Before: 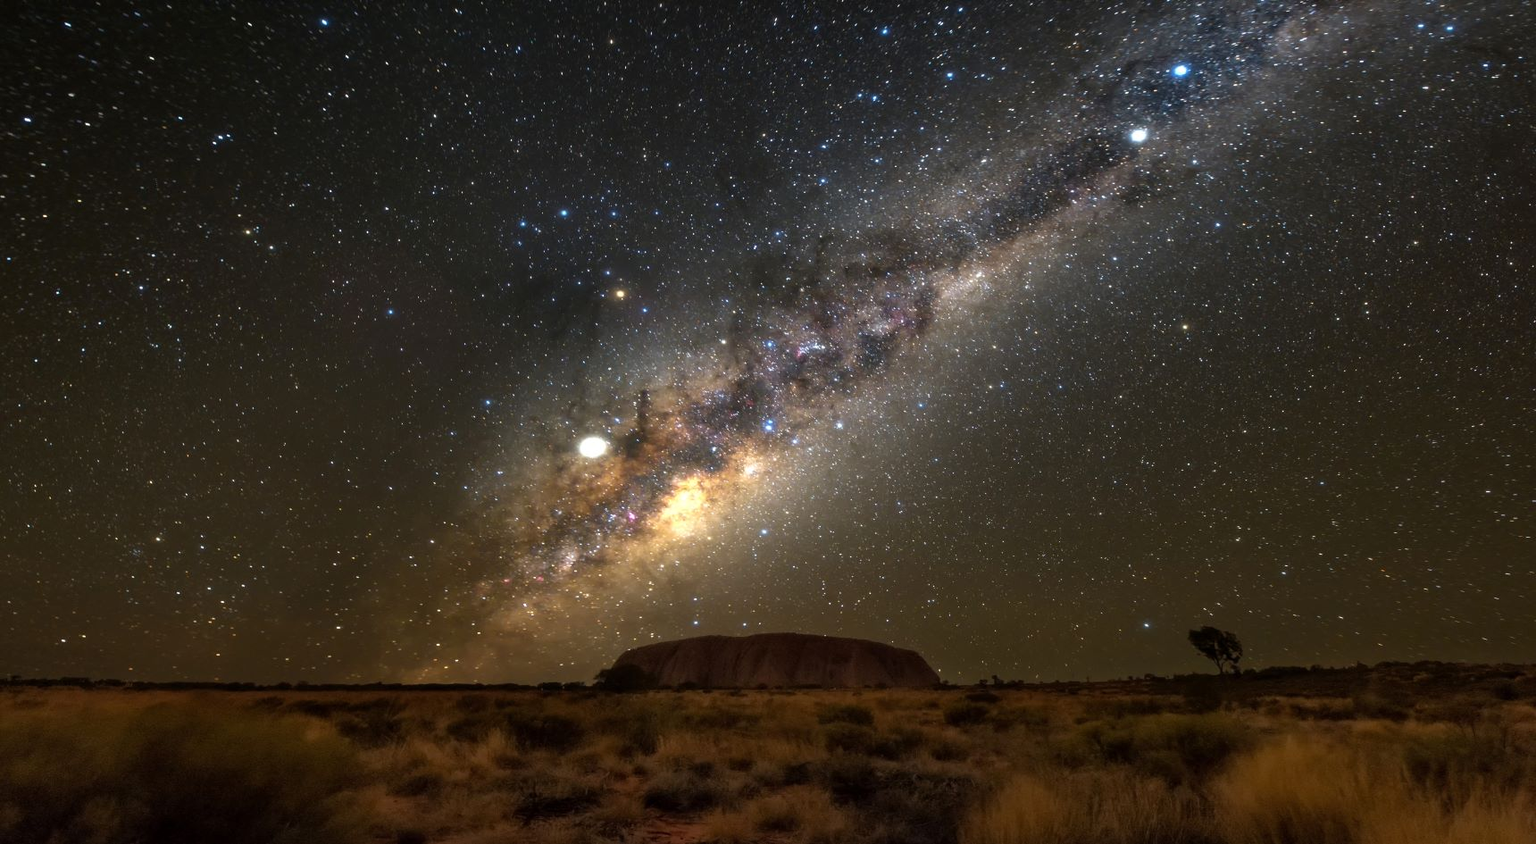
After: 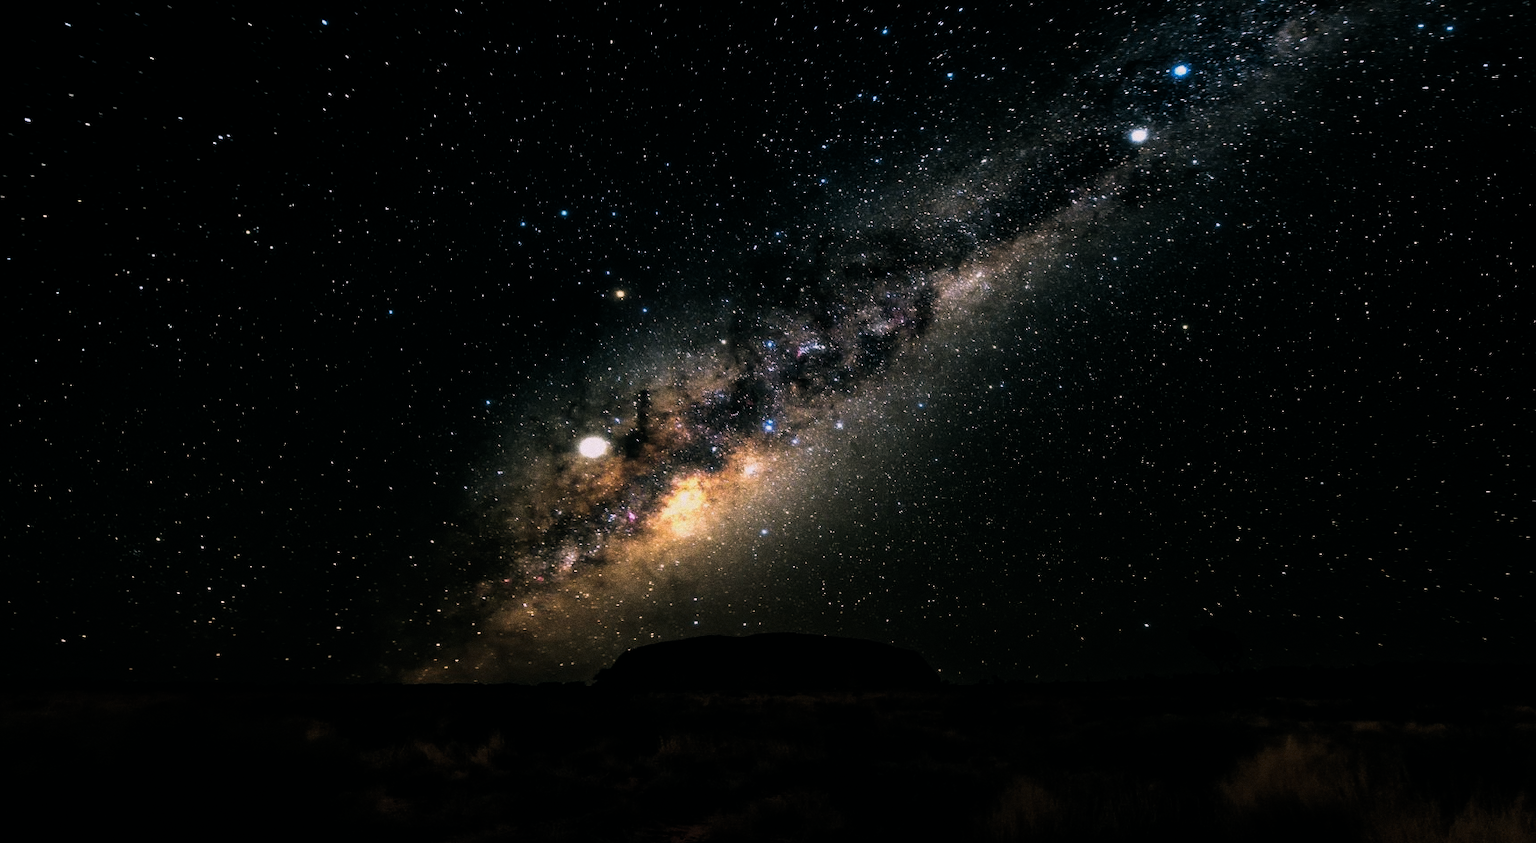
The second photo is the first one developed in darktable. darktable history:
grain: coarseness 0.09 ISO, strength 40%
color balance: lift [1.016, 0.983, 1, 1.017], gamma [0.78, 1.018, 1.043, 0.957], gain [0.786, 1.063, 0.937, 1.017], input saturation 118.26%, contrast 13.43%, contrast fulcrum 21.62%, output saturation 82.76%
filmic rgb: black relative exposure -5 EV, white relative exposure 3.5 EV, hardness 3.19, contrast 1.2, highlights saturation mix -30%
